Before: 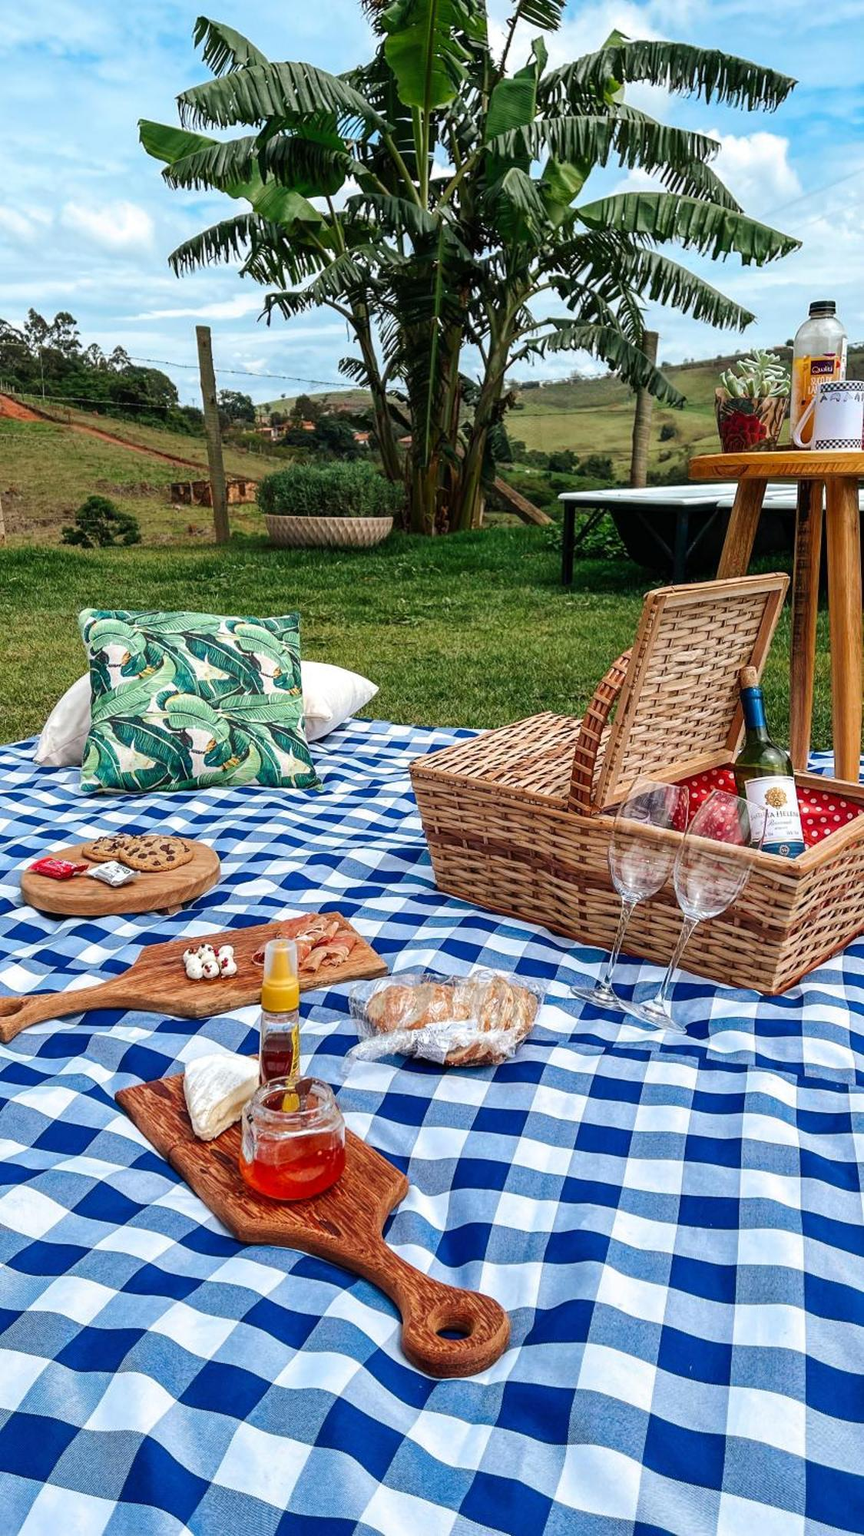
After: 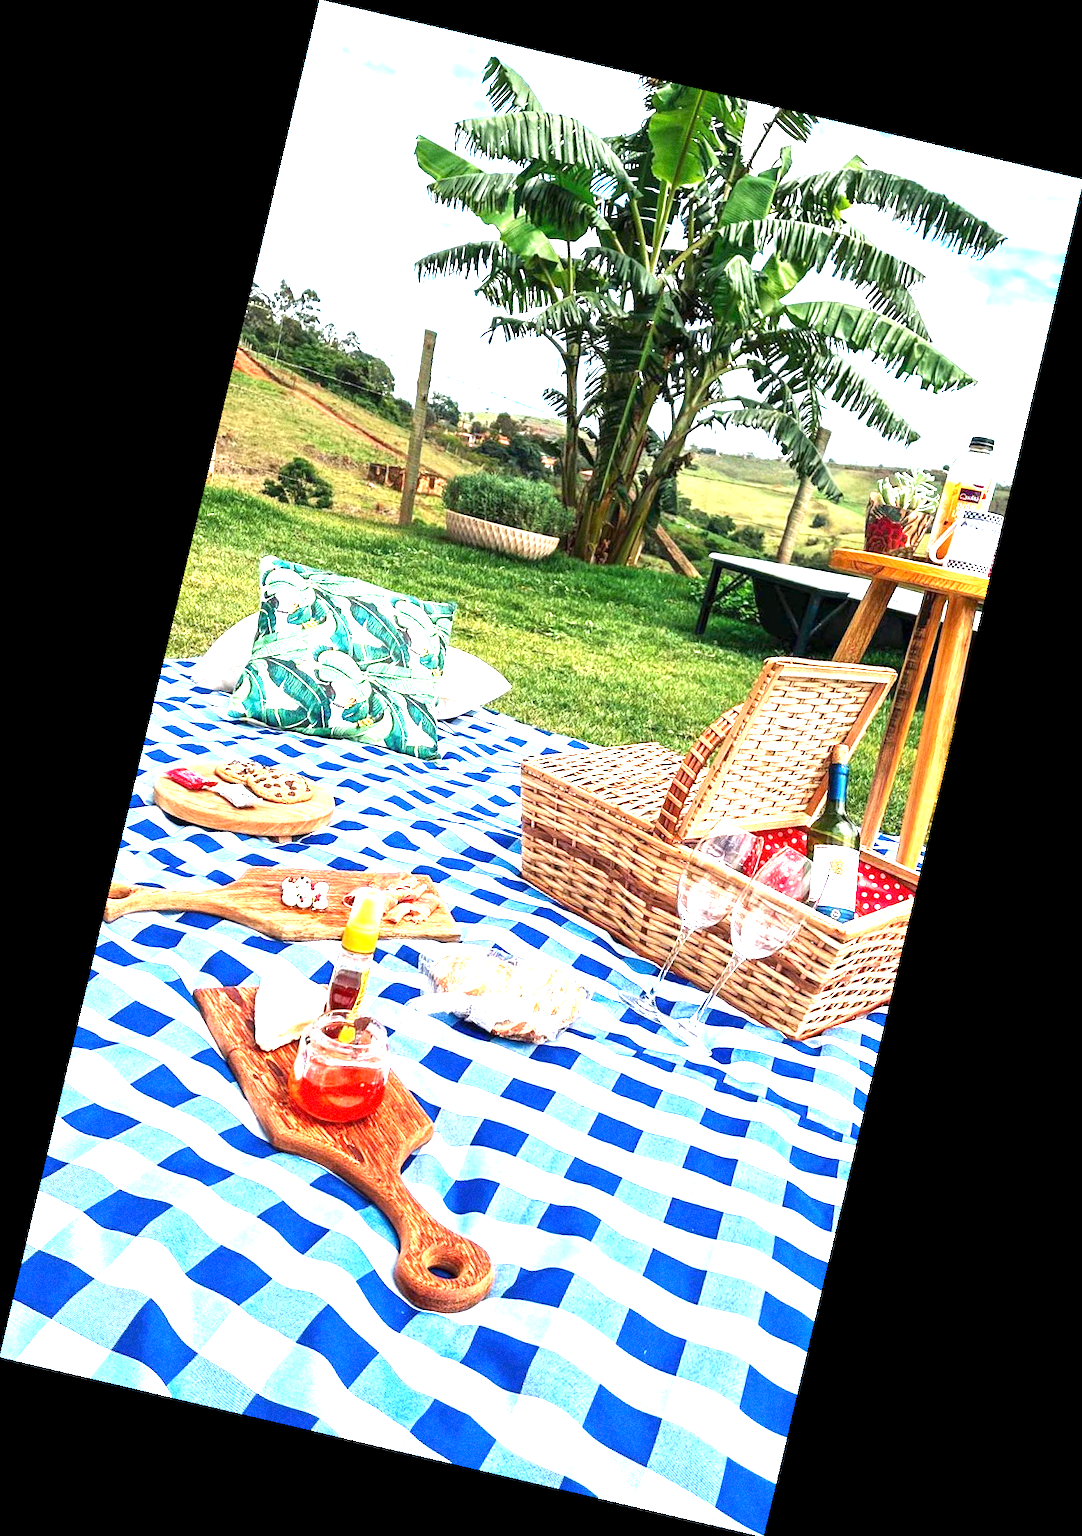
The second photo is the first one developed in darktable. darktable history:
tone equalizer: on, module defaults
rotate and perspective: rotation 13.27°, automatic cropping off
grain: coarseness 0.09 ISO
exposure: exposure 2.003 EV, compensate highlight preservation false
